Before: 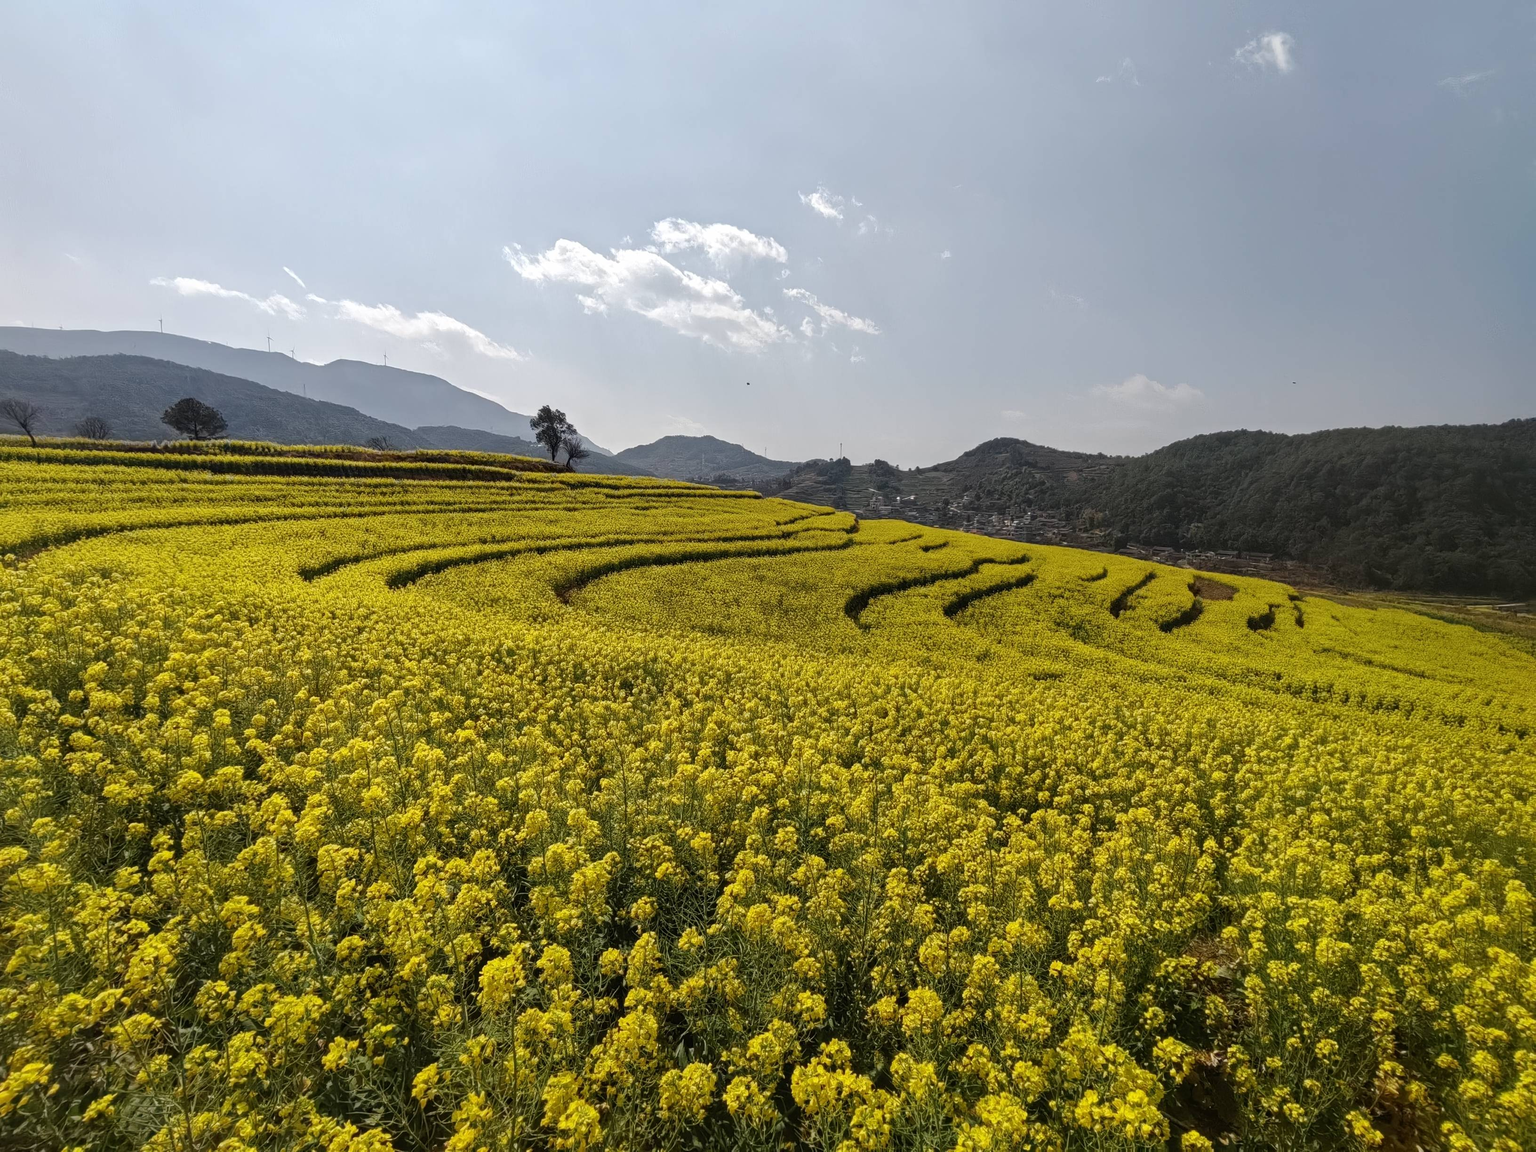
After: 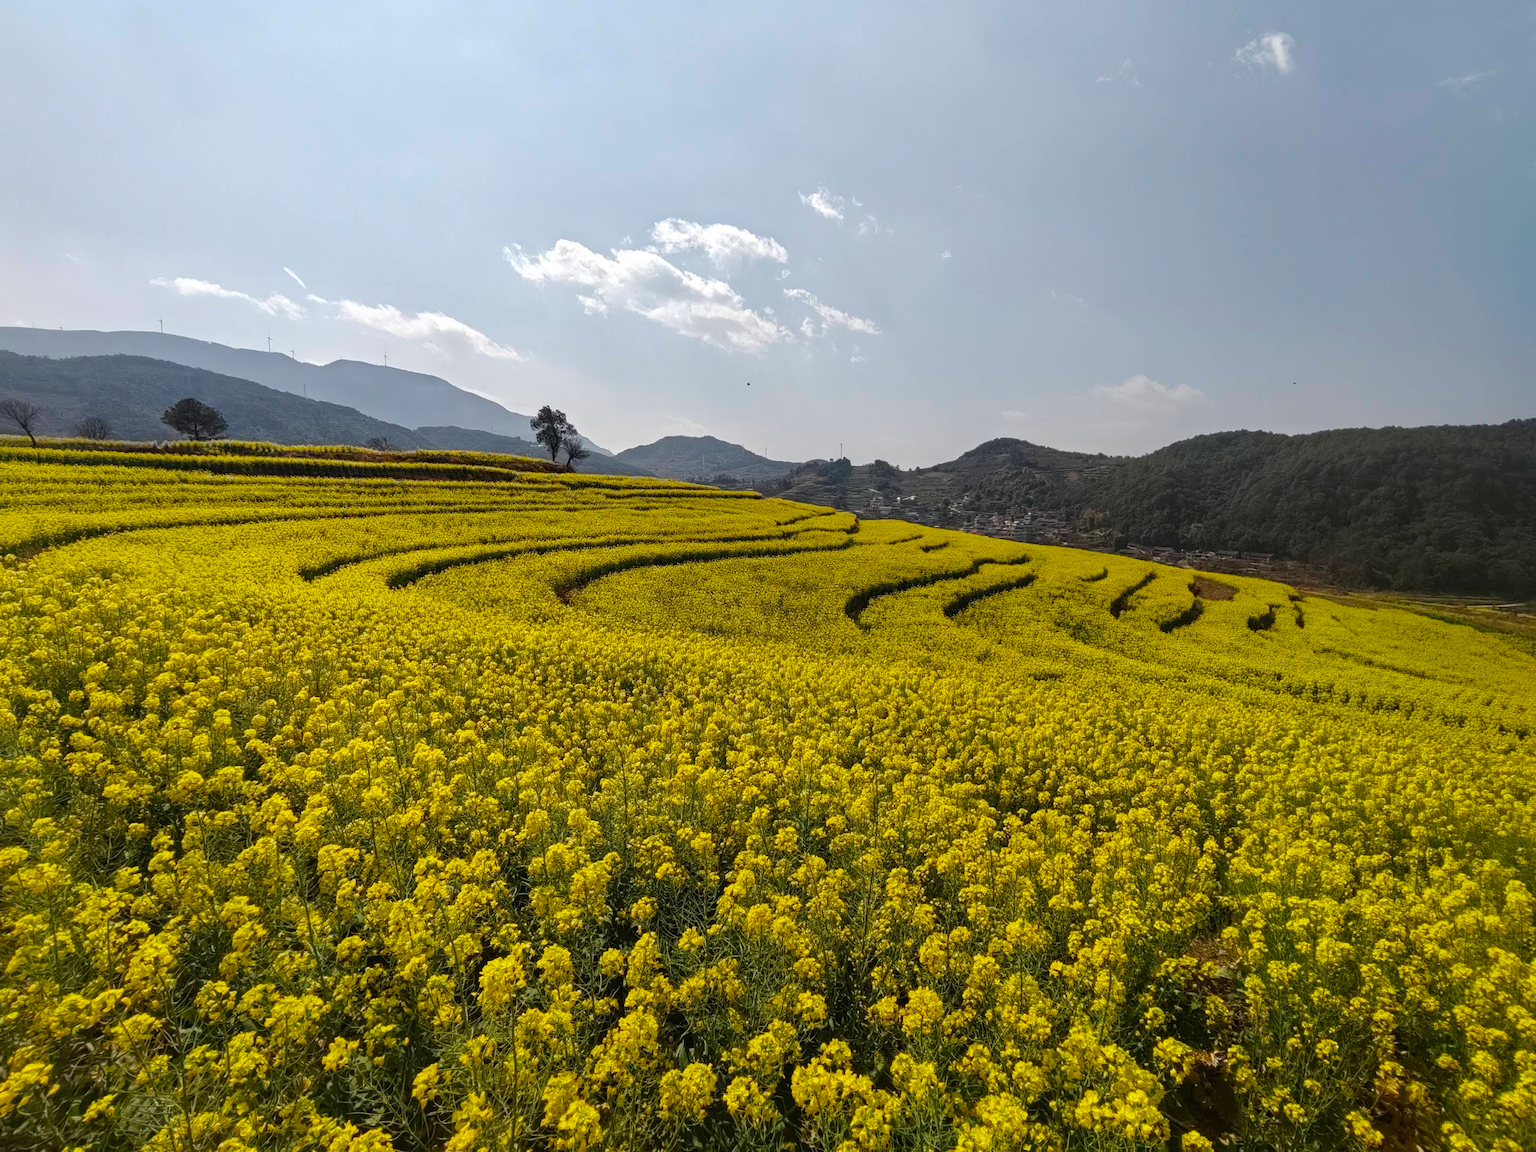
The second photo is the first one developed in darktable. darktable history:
color balance rgb: perceptual saturation grading › global saturation 0.054%, global vibrance 20%
